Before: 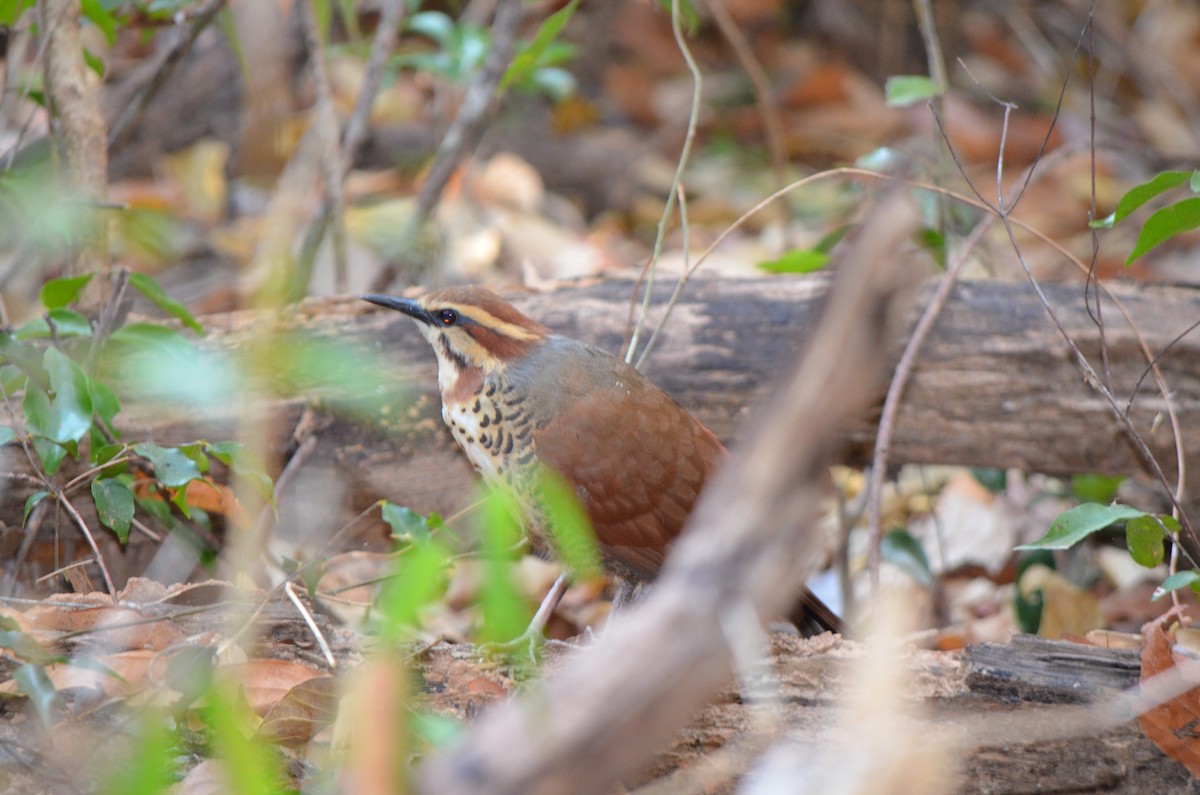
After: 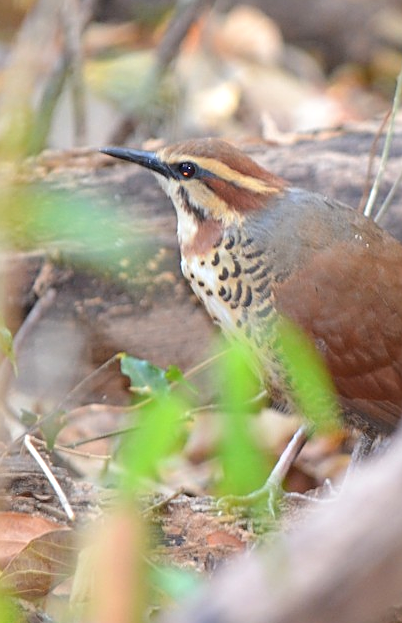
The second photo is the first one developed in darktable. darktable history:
exposure: exposure 0.2 EV, compensate highlight preservation false
sharpen: on, module defaults
crop and rotate: left 21.77%, top 18.528%, right 44.676%, bottom 2.997%
